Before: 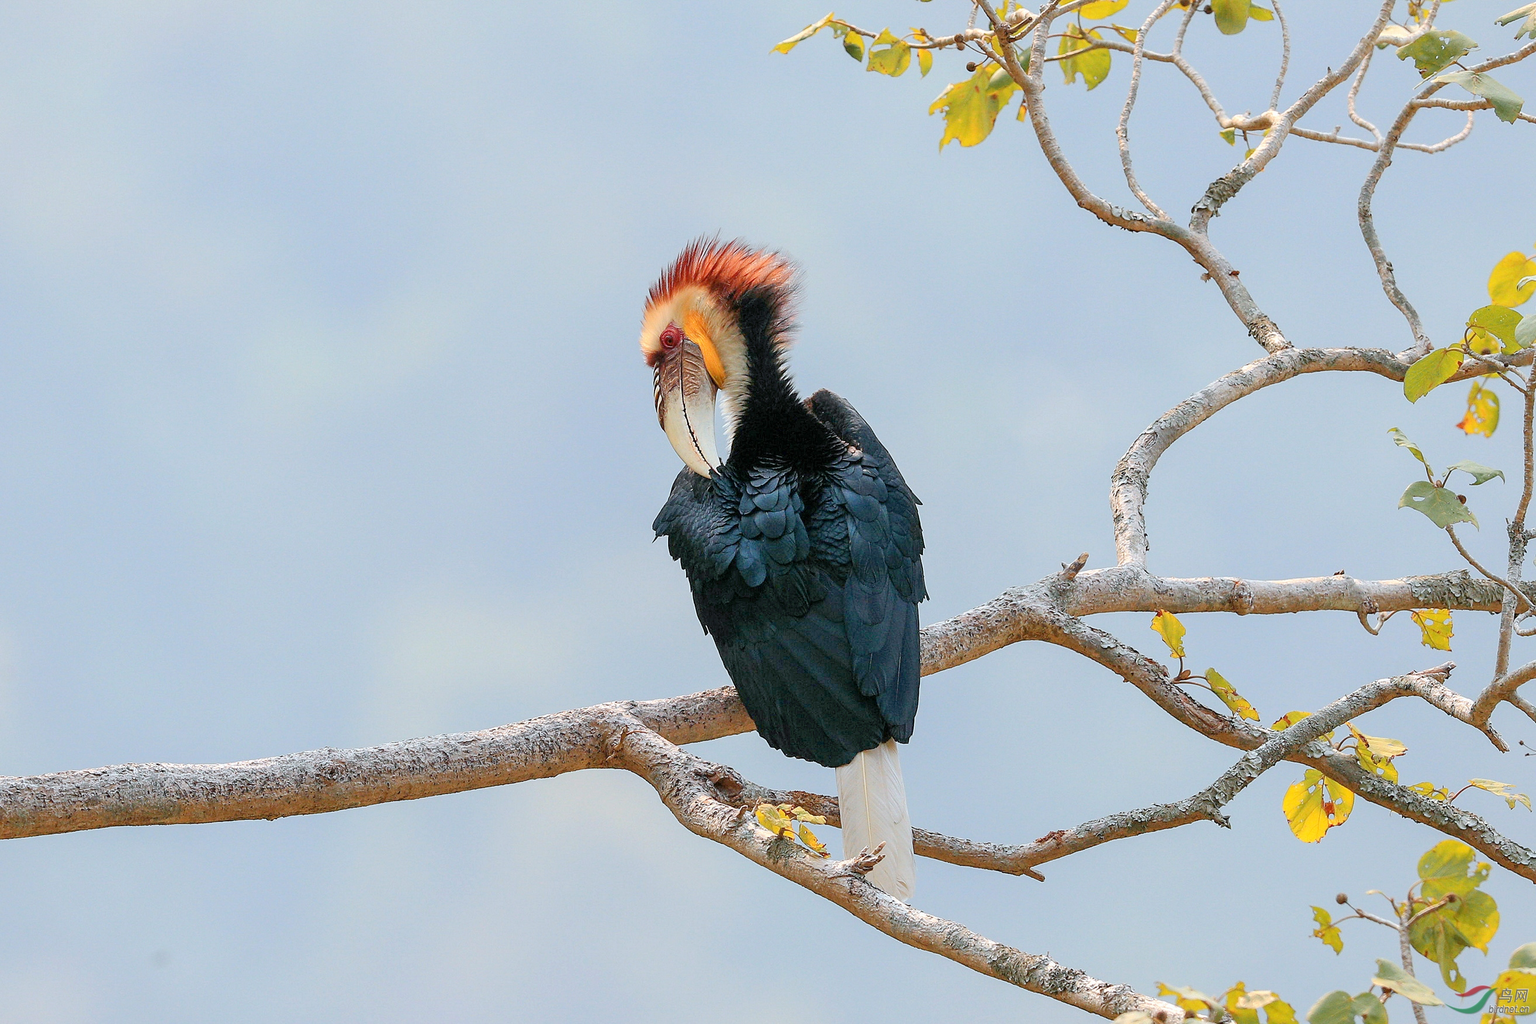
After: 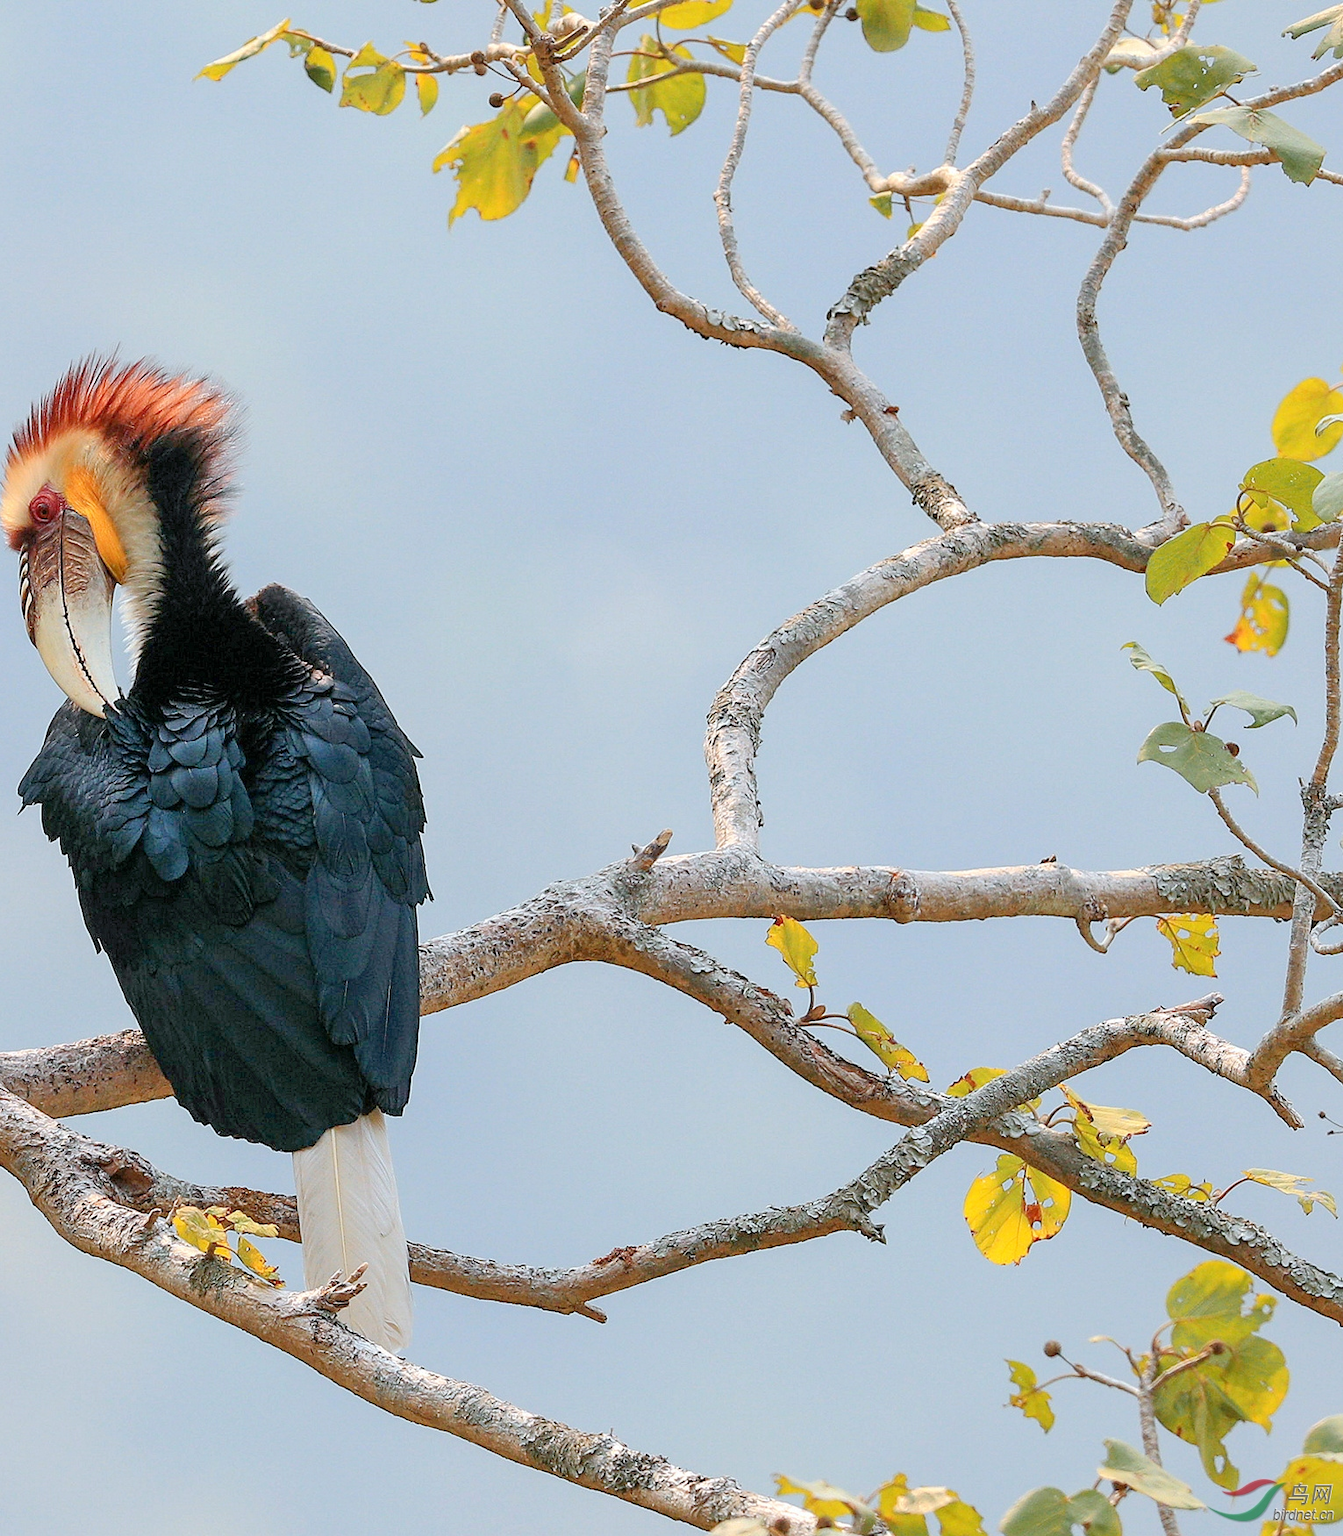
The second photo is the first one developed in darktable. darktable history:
crop: left 41.711%
